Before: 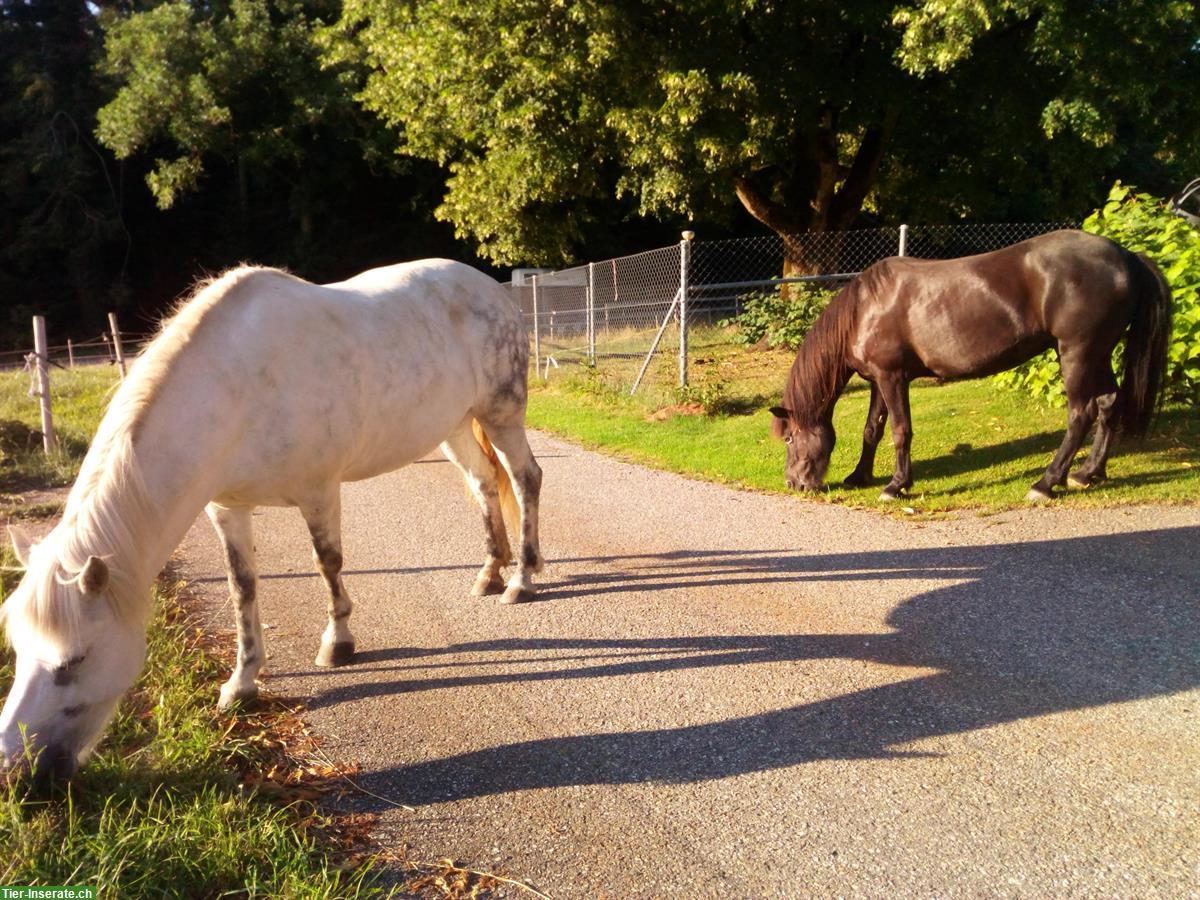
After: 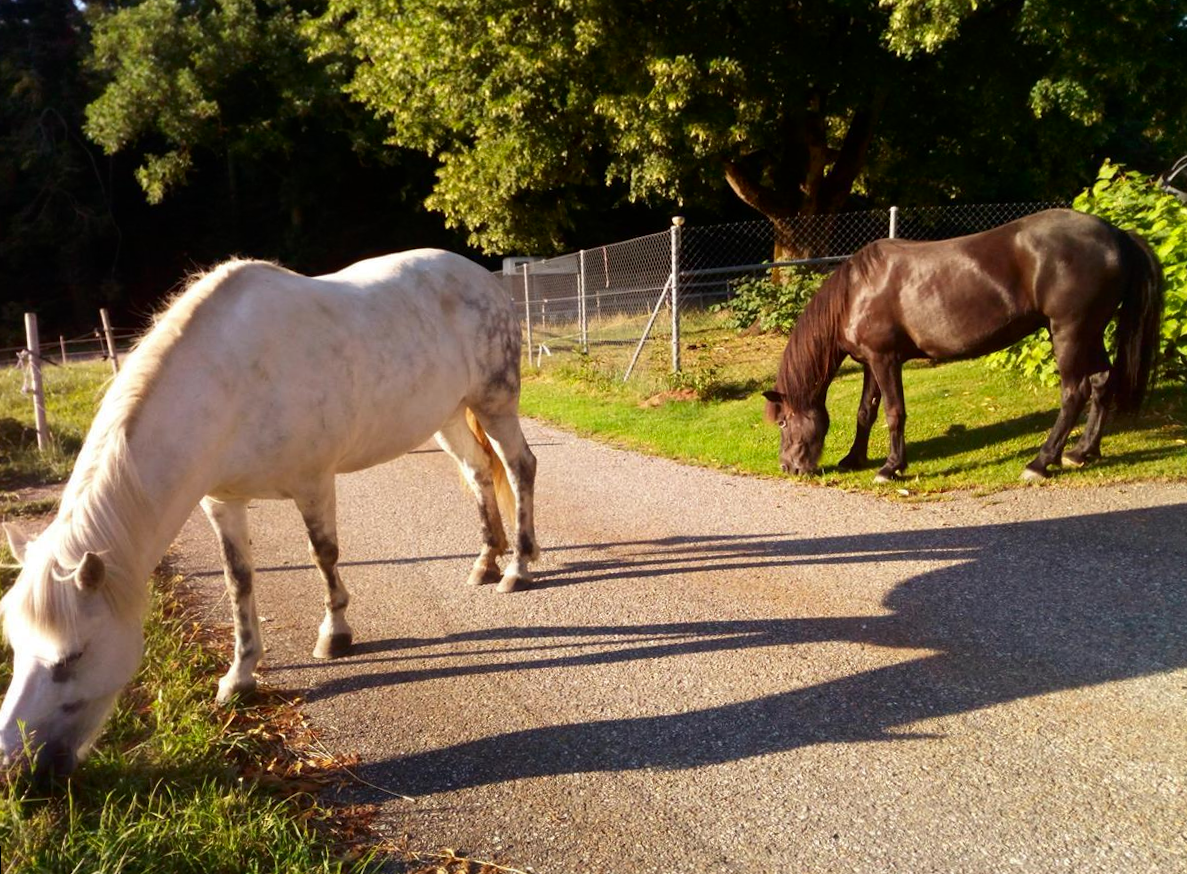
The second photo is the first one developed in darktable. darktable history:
contrast brightness saturation: brightness -0.09
rotate and perspective: rotation -1°, crop left 0.011, crop right 0.989, crop top 0.025, crop bottom 0.975
